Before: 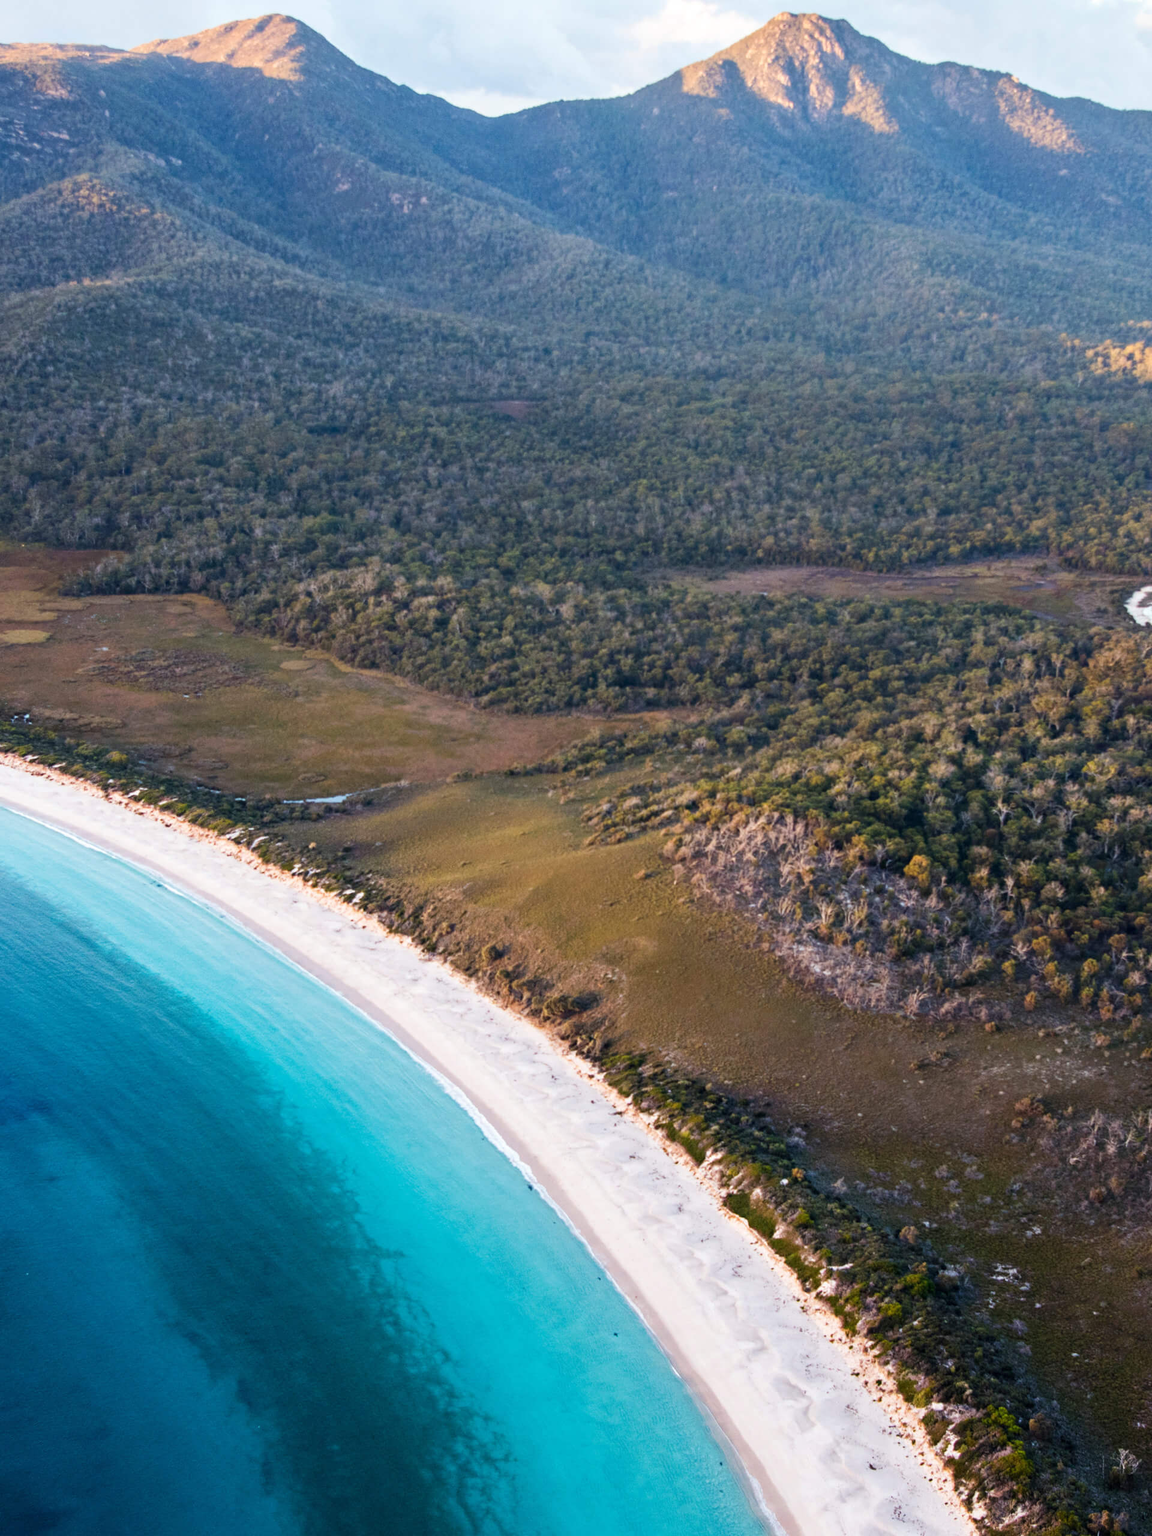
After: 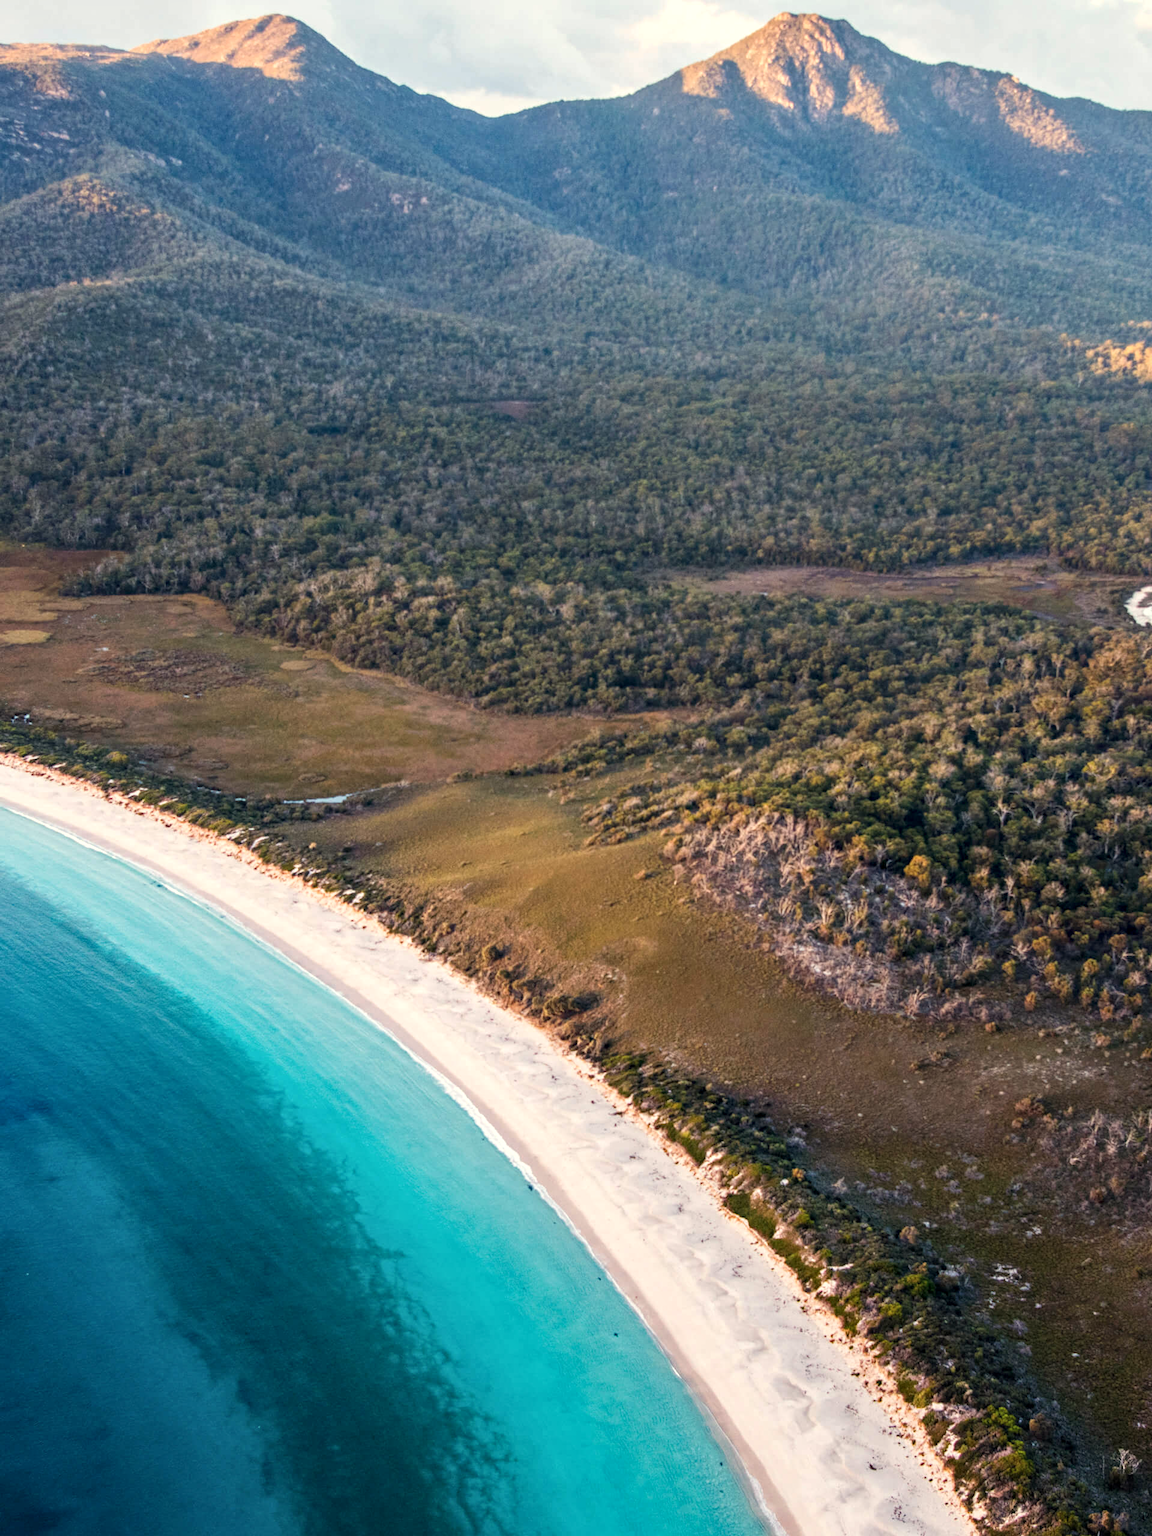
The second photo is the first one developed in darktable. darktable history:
white balance: red 1.045, blue 0.932
local contrast: on, module defaults
